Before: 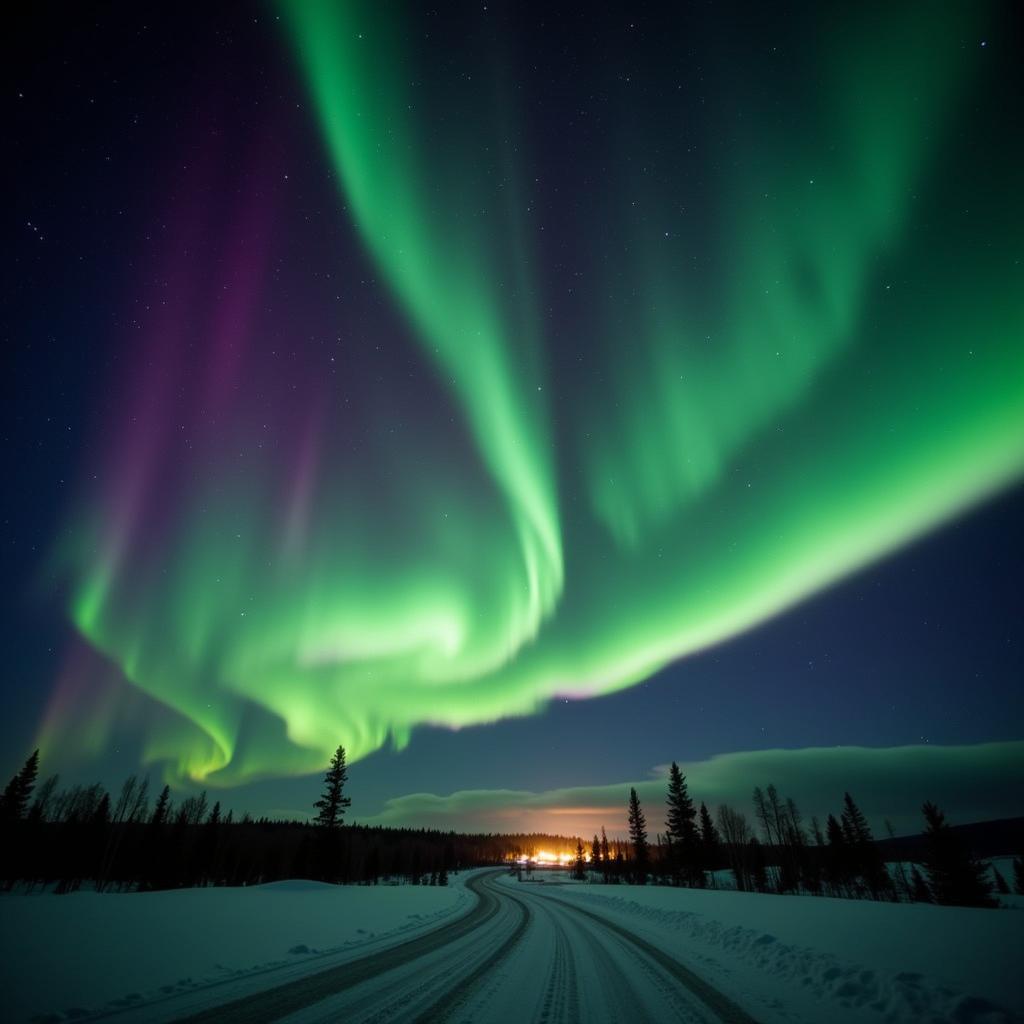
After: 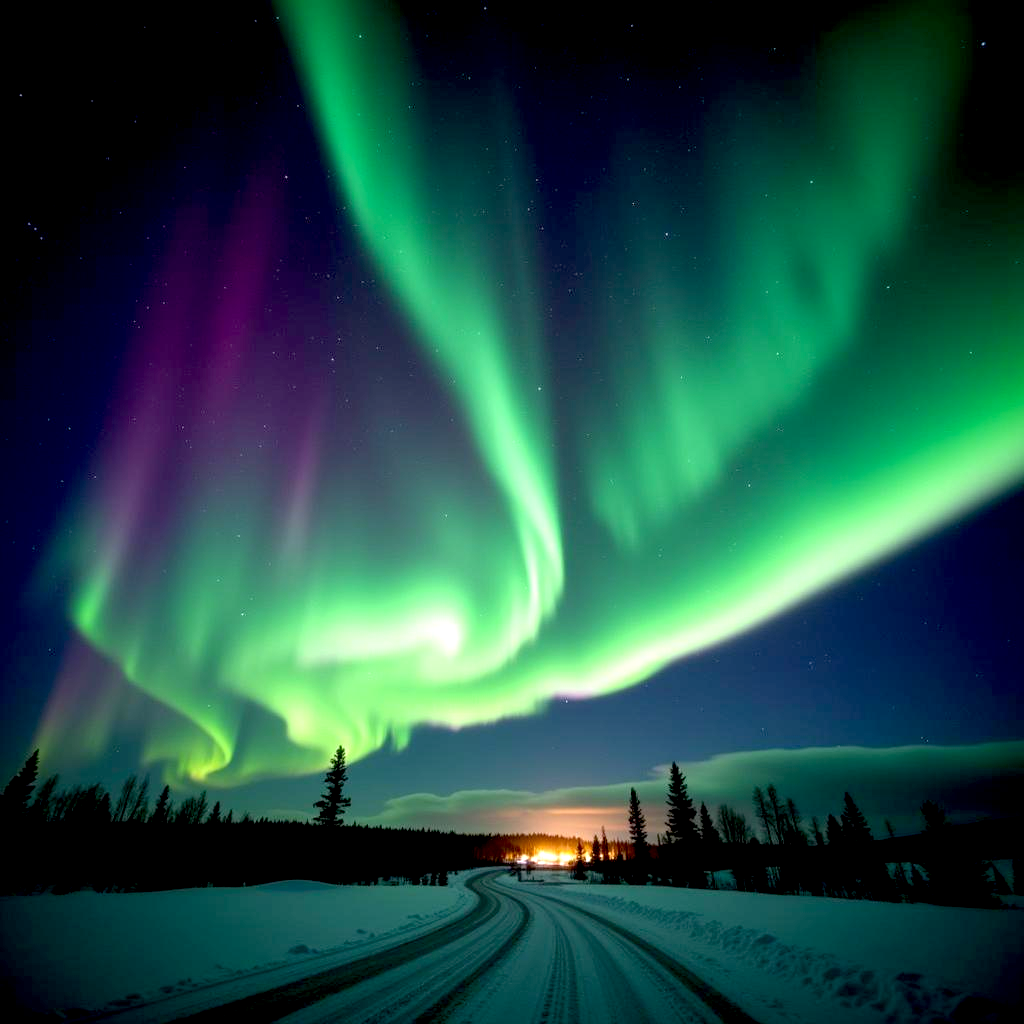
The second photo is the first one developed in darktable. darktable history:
exposure: black level correction 0.012, exposure 0.701 EV, compensate exposure bias true, compensate highlight preservation false
